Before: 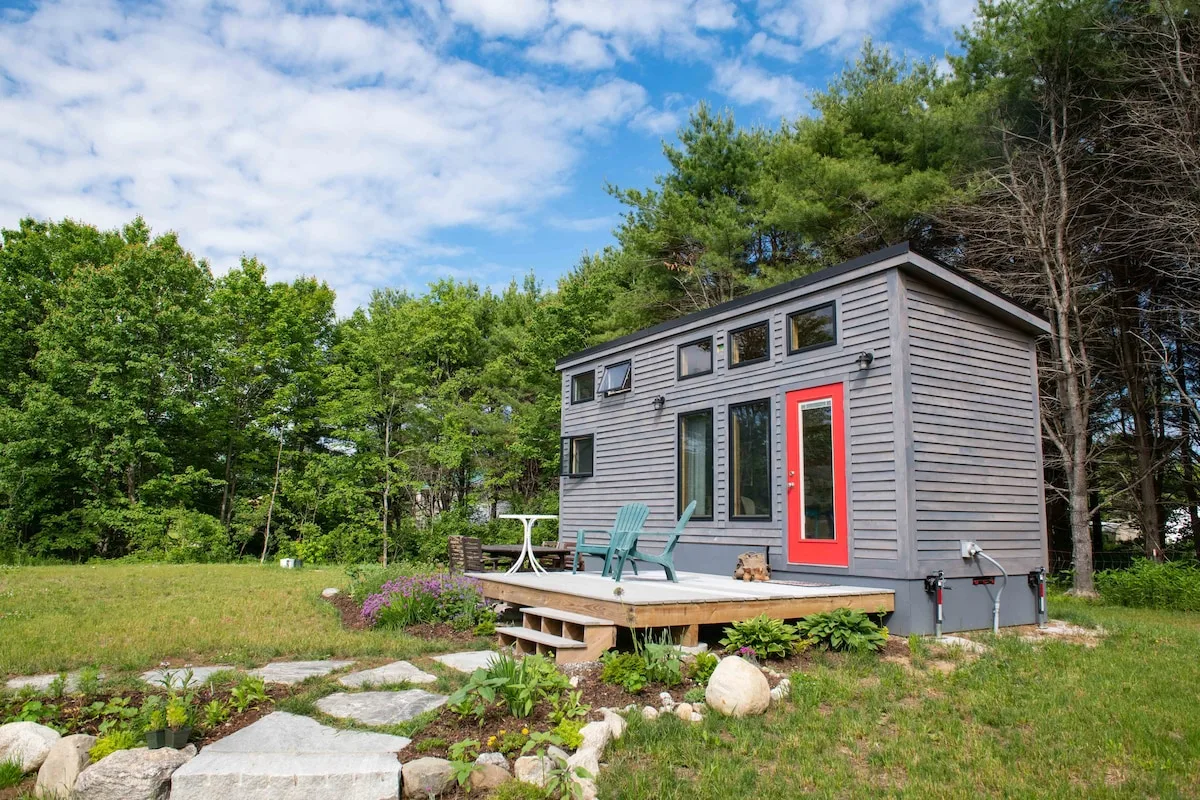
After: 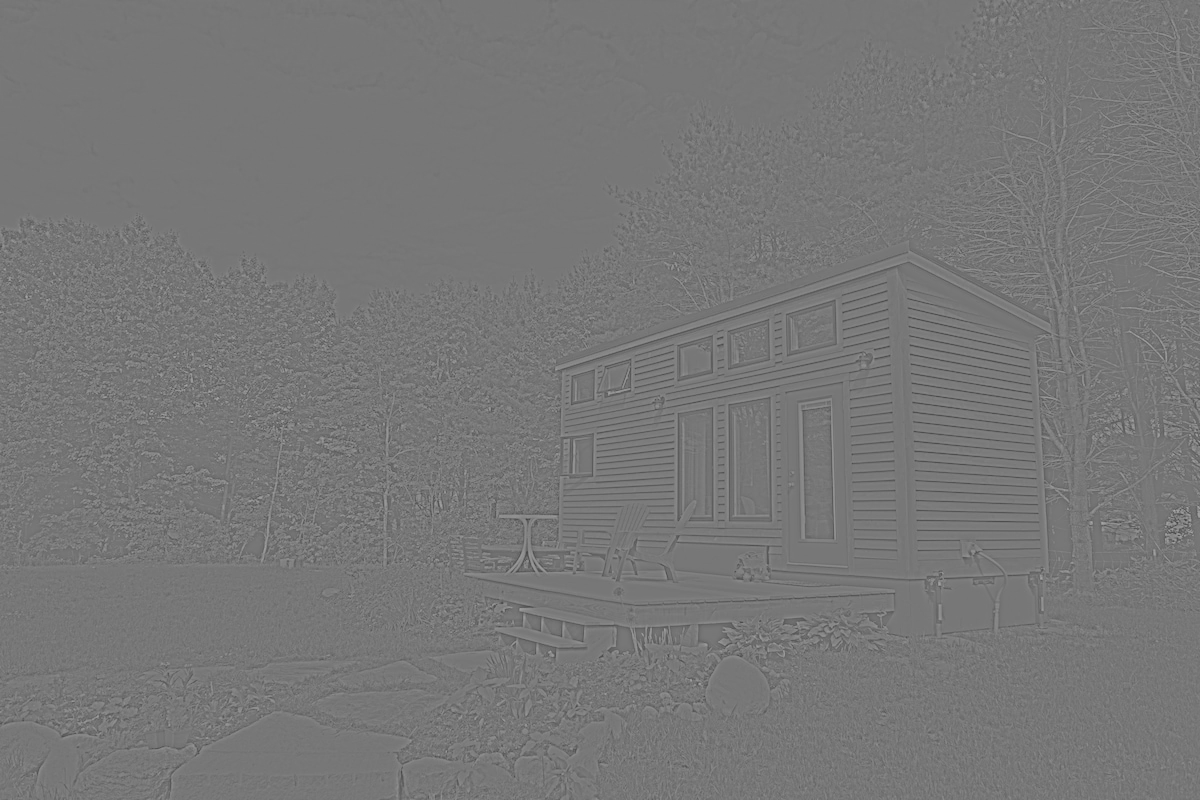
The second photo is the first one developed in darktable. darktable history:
white balance: red 1.138, green 0.996, blue 0.812
highpass: sharpness 5.84%, contrast boost 8.44%
monochrome: on, module defaults
